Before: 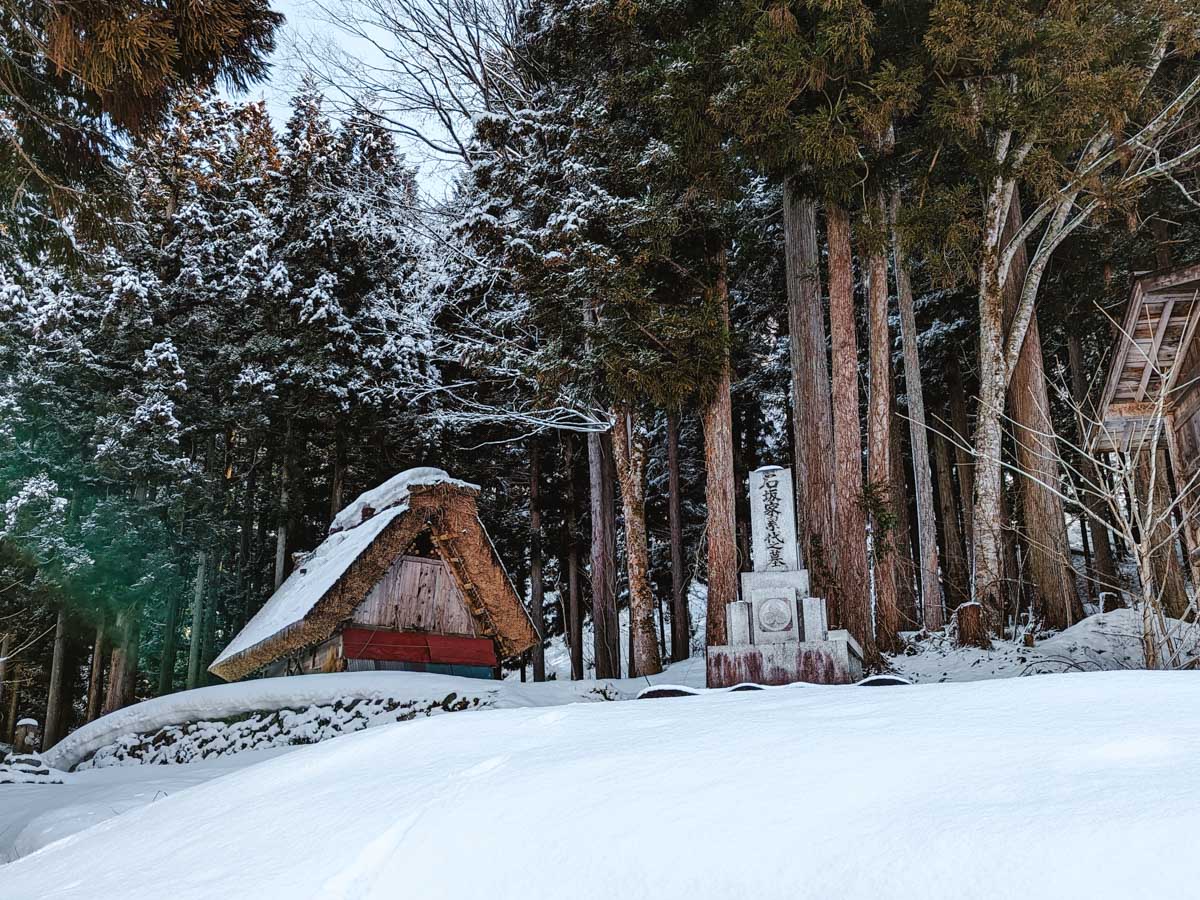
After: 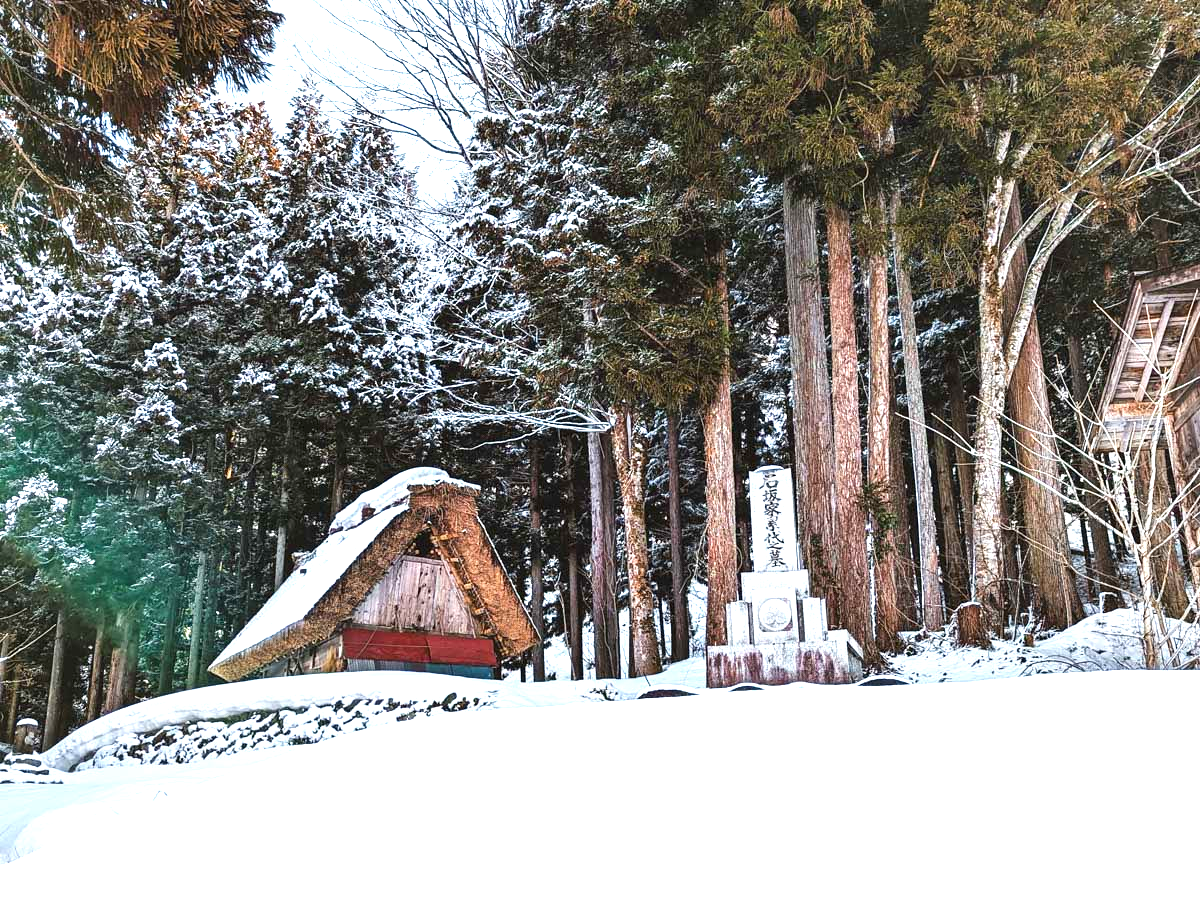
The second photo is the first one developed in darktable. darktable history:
exposure: black level correction 0, exposure 1.388 EV, compensate exposure bias true, compensate highlight preservation false
